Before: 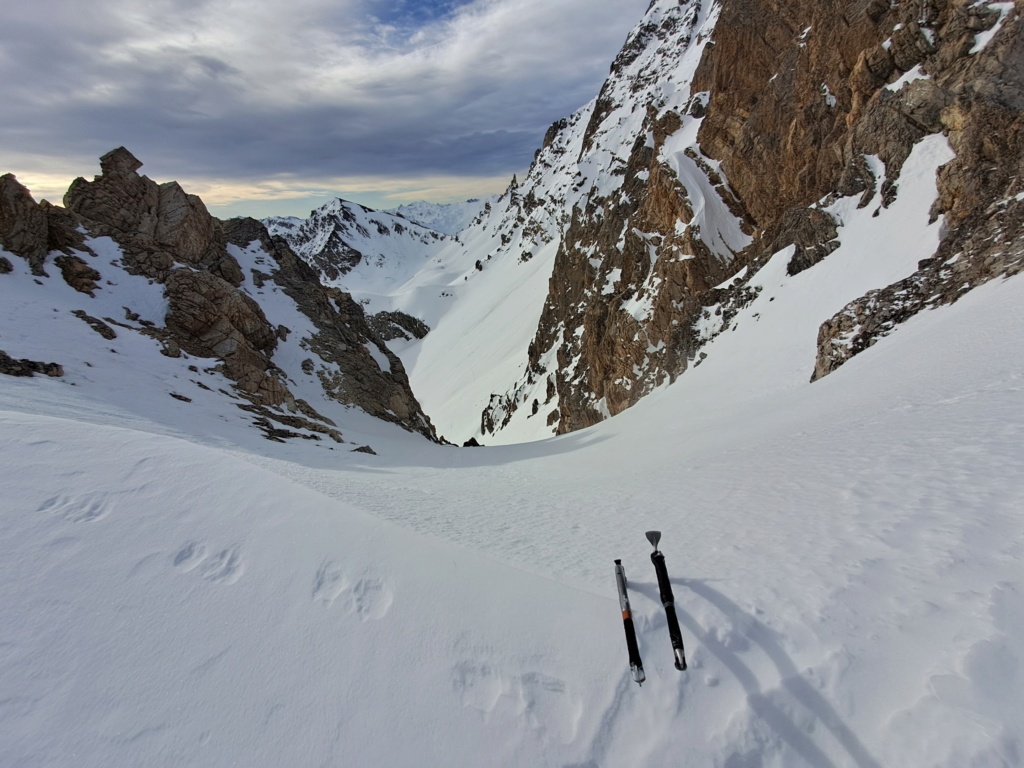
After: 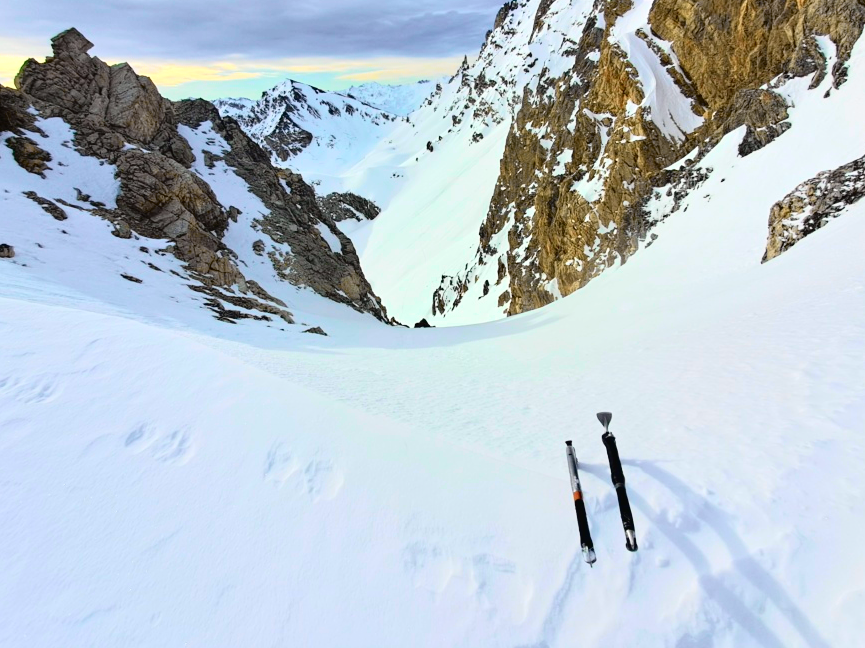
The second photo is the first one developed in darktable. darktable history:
exposure: black level correction 0.001, exposure 0.955 EV, compensate exposure bias true, compensate highlight preservation false
tone curve: curves: ch0 [(0, 0.022) (0.114, 0.088) (0.282, 0.316) (0.446, 0.511) (0.613, 0.693) (0.786, 0.843) (0.999, 0.949)]; ch1 [(0, 0) (0.395, 0.343) (0.463, 0.427) (0.486, 0.474) (0.503, 0.5) (0.535, 0.522) (0.555, 0.546) (0.594, 0.614) (0.755, 0.793) (1, 1)]; ch2 [(0, 0) (0.369, 0.388) (0.449, 0.431) (0.501, 0.5) (0.528, 0.517) (0.561, 0.598) (0.697, 0.721) (1, 1)], color space Lab, independent channels, preserve colors none
contrast brightness saturation: contrast 0.04, saturation 0.16
crop and rotate: left 4.842%, top 15.51%, right 10.668%
